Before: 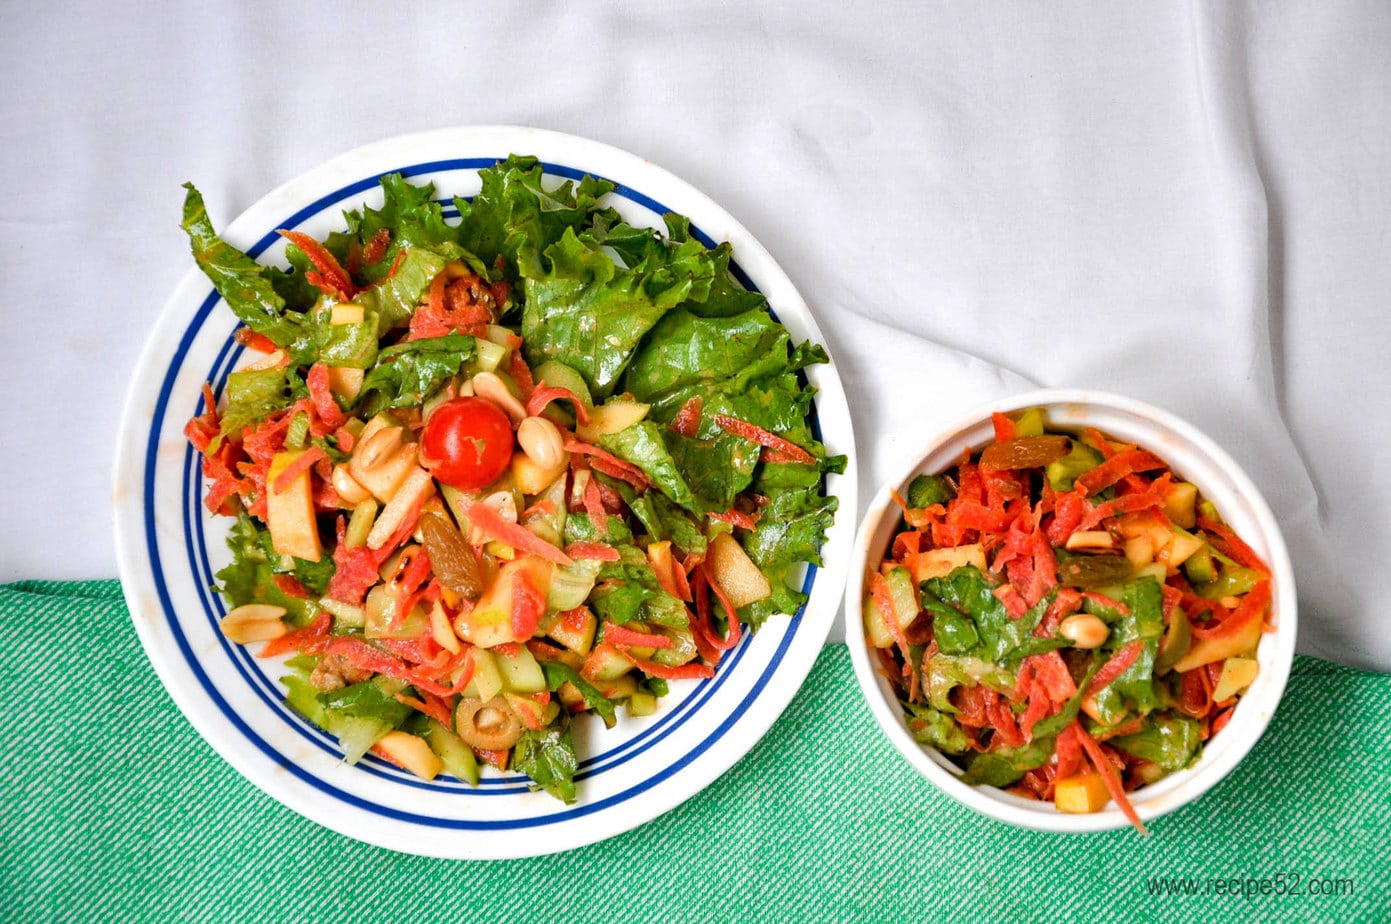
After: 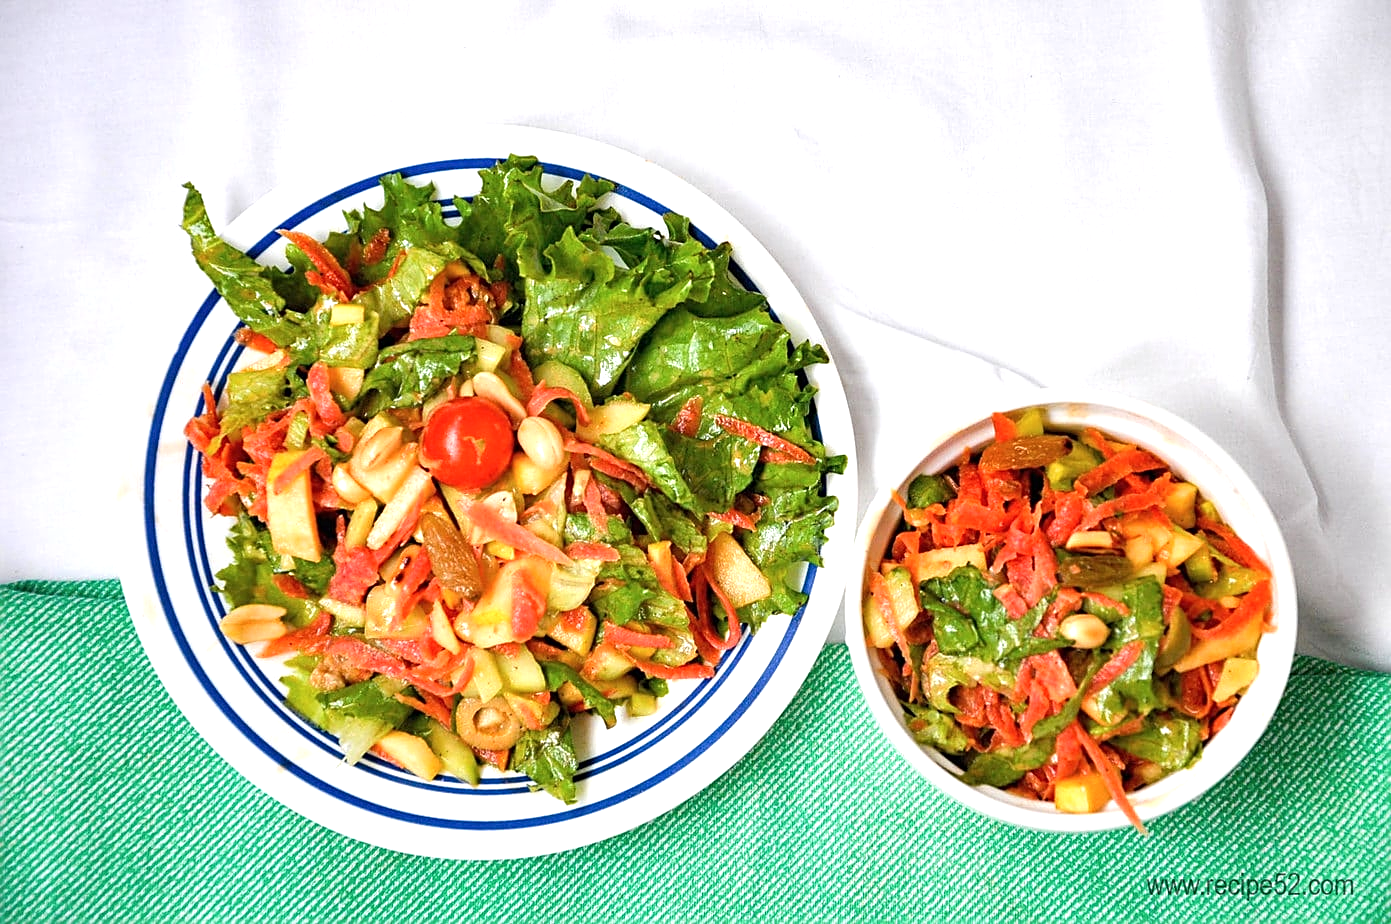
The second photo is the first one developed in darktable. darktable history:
exposure: black level correction 0, exposure 0.5 EV, compensate highlight preservation false
contrast brightness saturation: saturation -0.04
sharpen: on, module defaults
